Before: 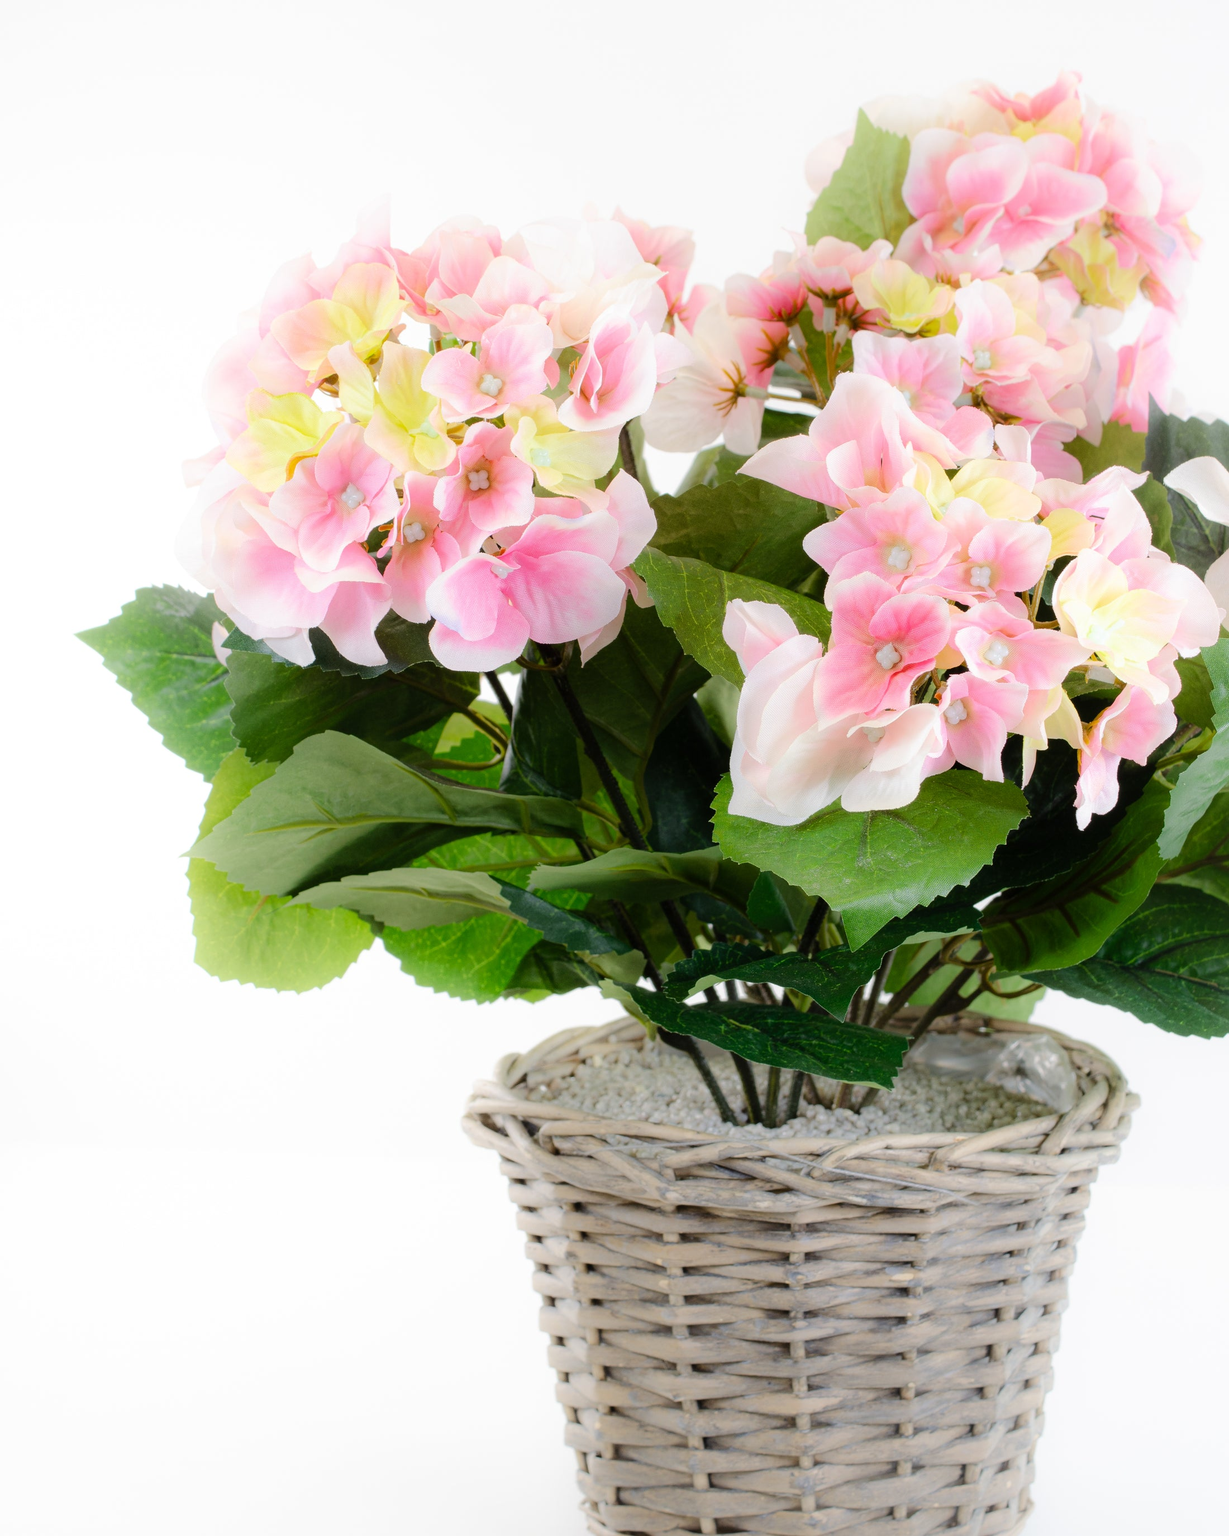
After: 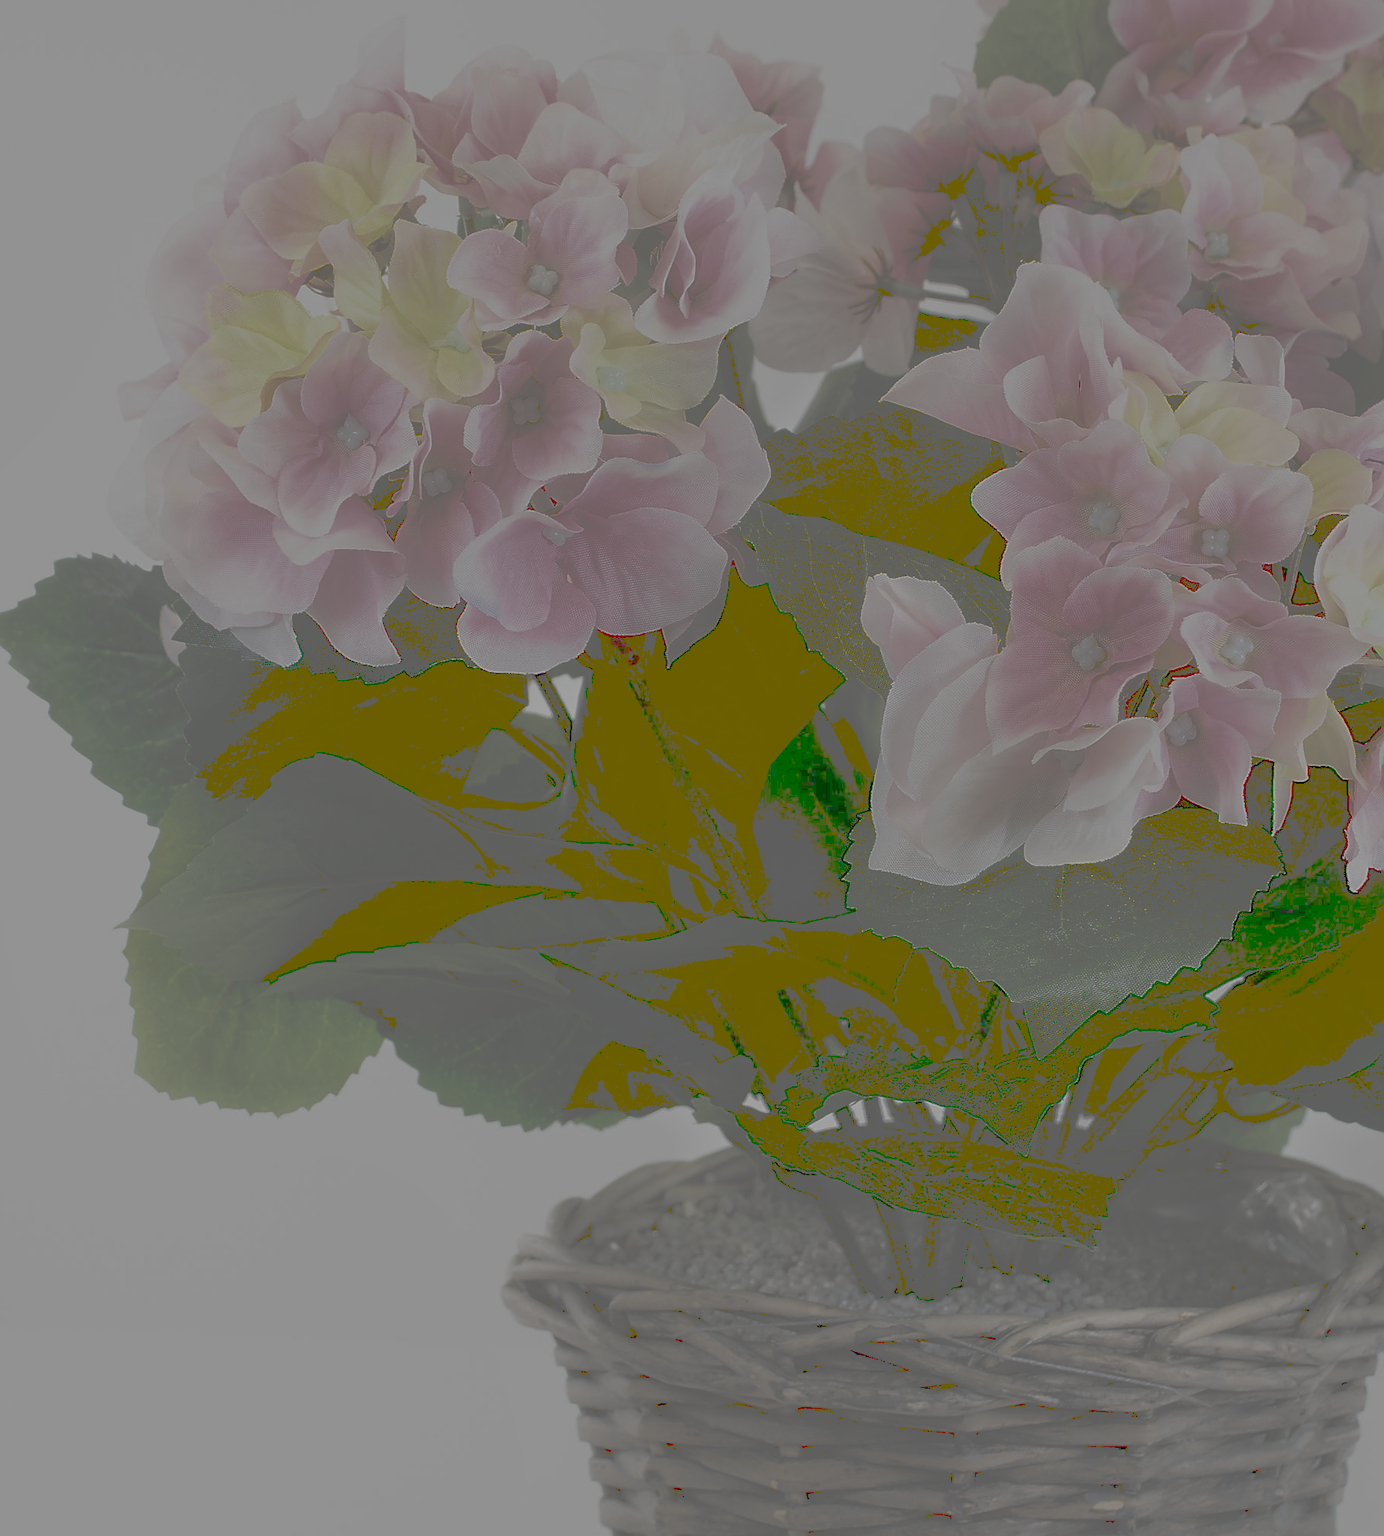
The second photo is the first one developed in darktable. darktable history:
tone equalizer: -8 EV -2 EV, -7 EV -2 EV, -6 EV -2 EV, -5 EV -2 EV, -4 EV -2 EV, -3 EV -2 EV, -2 EV -2 EV, -1 EV -1.63 EV, +0 EV -2 EV
crop: left 7.856%, top 11.836%, right 10.12%, bottom 15.387%
contrast brightness saturation: contrast 0.25, saturation -0.31
tone curve: curves: ch0 [(0, 0) (0.003, 0.437) (0.011, 0.438) (0.025, 0.441) (0.044, 0.441) (0.069, 0.441) (0.1, 0.444) (0.136, 0.447) (0.177, 0.452) (0.224, 0.457) (0.277, 0.466) (0.335, 0.485) (0.399, 0.514) (0.468, 0.558) (0.543, 0.616) (0.623, 0.686) (0.709, 0.76) (0.801, 0.803) (0.898, 0.825) (1, 1)], preserve colors none
sharpen: radius 1.4, amount 1.25, threshold 0.7
shadows and highlights: radius 121.13, shadows 21.4, white point adjustment -9.72, highlights -14.39, soften with gaussian
